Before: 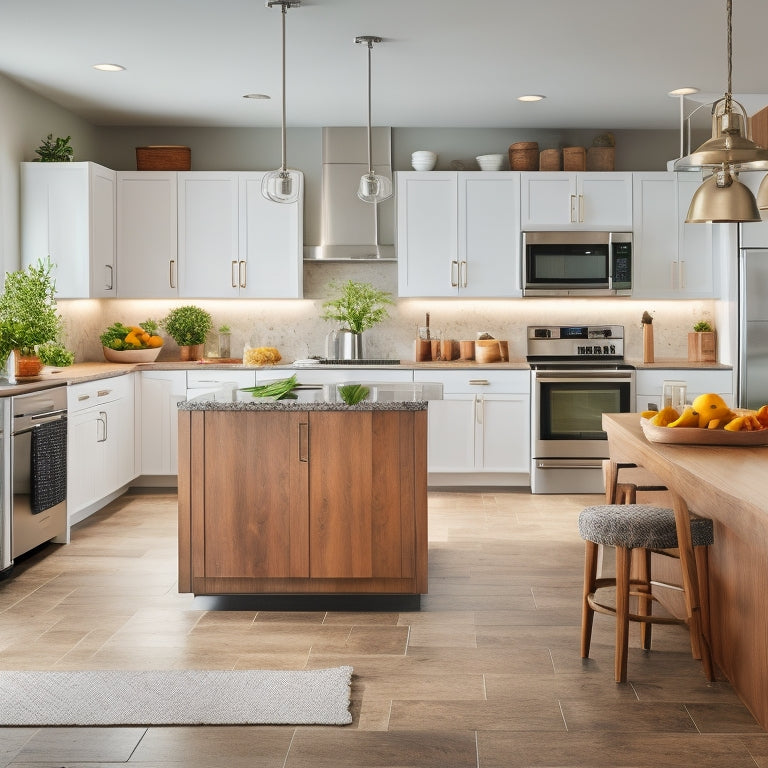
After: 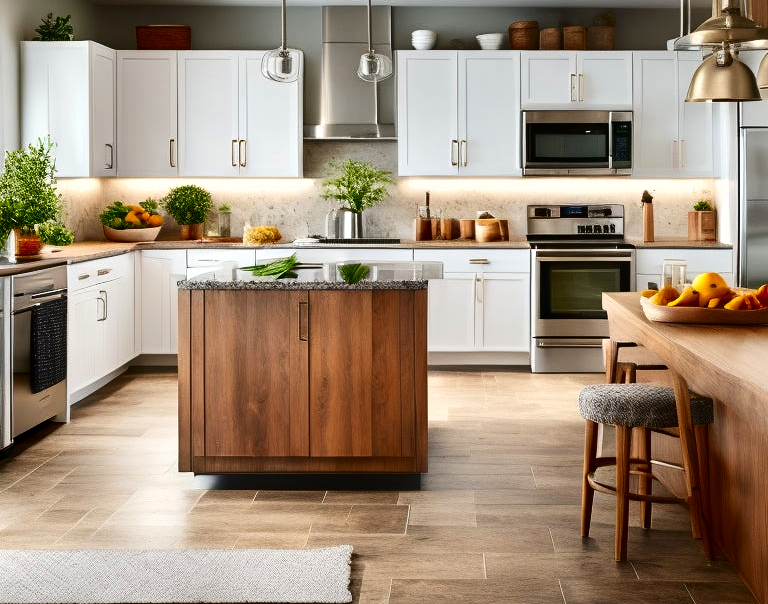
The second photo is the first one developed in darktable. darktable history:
crop and rotate: top 15.774%, bottom 5.506%
tone curve: preserve colors none
exposure: exposure 0.29 EV, compensate highlight preservation false
contrast brightness saturation: contrast 0.19, brightness -0.24, saturation 0.11
shadows and highlights: radius 108.52, shadows 44.07, highlights -67.8, low approximation 0.01, soften with gaussian
